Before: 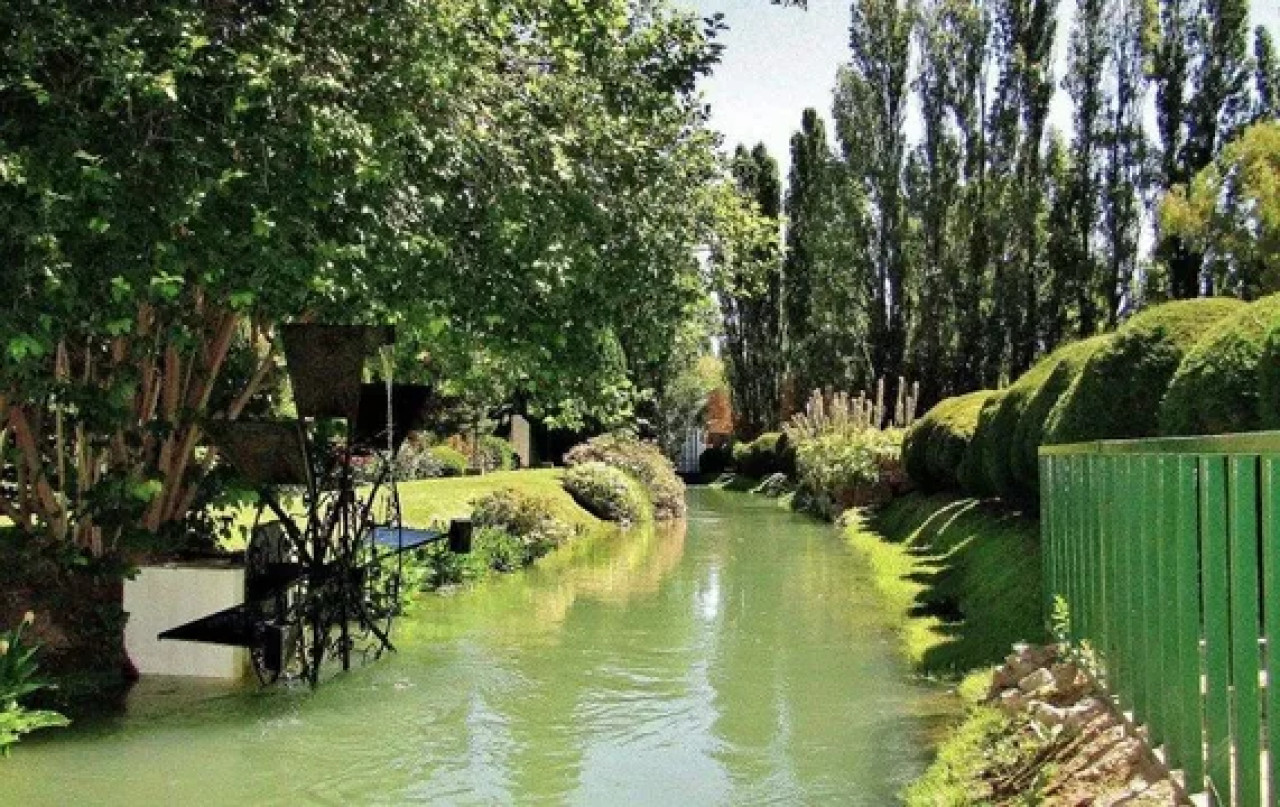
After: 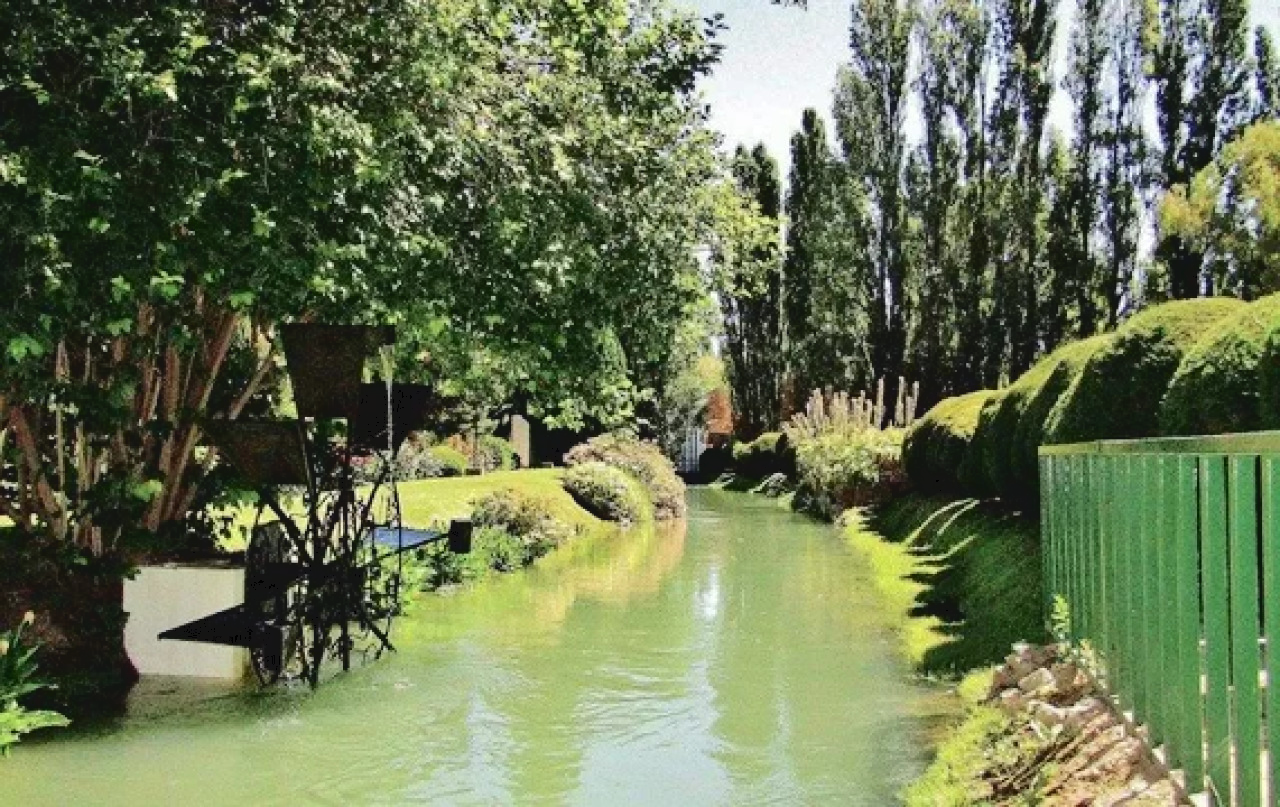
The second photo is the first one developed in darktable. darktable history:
tone curve: curves: ch0 [(0, 0) (0.003, 0.064) (0.011, 0.065) (0.025, 0.061) (0.044, 0.068) (0.069, 0.083) (0.1, 0.102) (0.136, 0.126) (0.177, 0.172) (0.224, 0.225) (0.277, 0.306) (0.335, 0.397) (0.399, 0.483) (0.468, 0.56) (0.543, 0.634) (0.623, 0.708) (0.709, 0.77) (0.801, 0.832) (0.898, 0.899) (1, 1)], color space Lab, independent channels, preserve colors none
